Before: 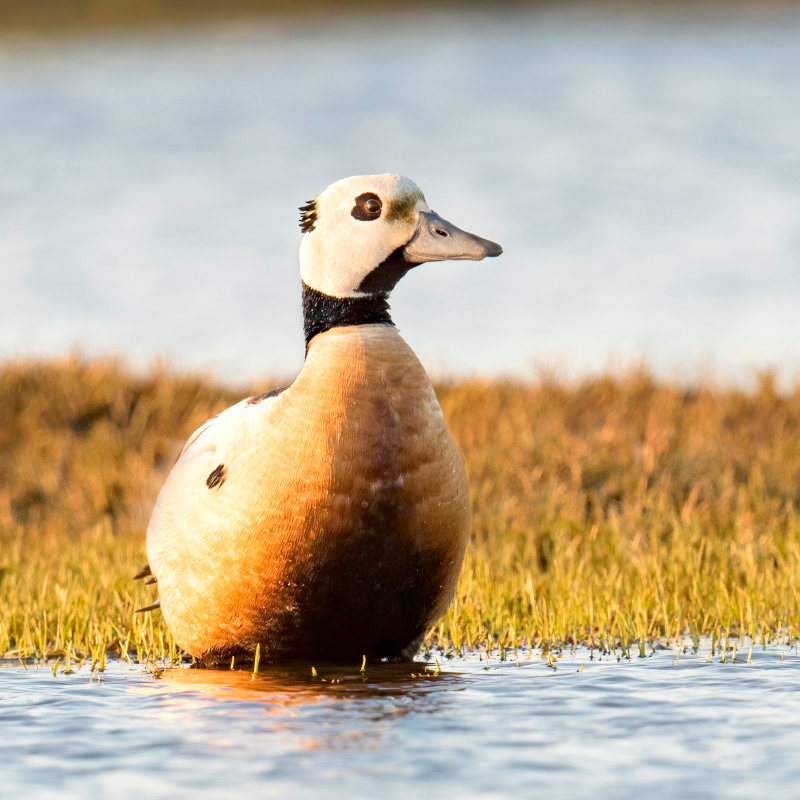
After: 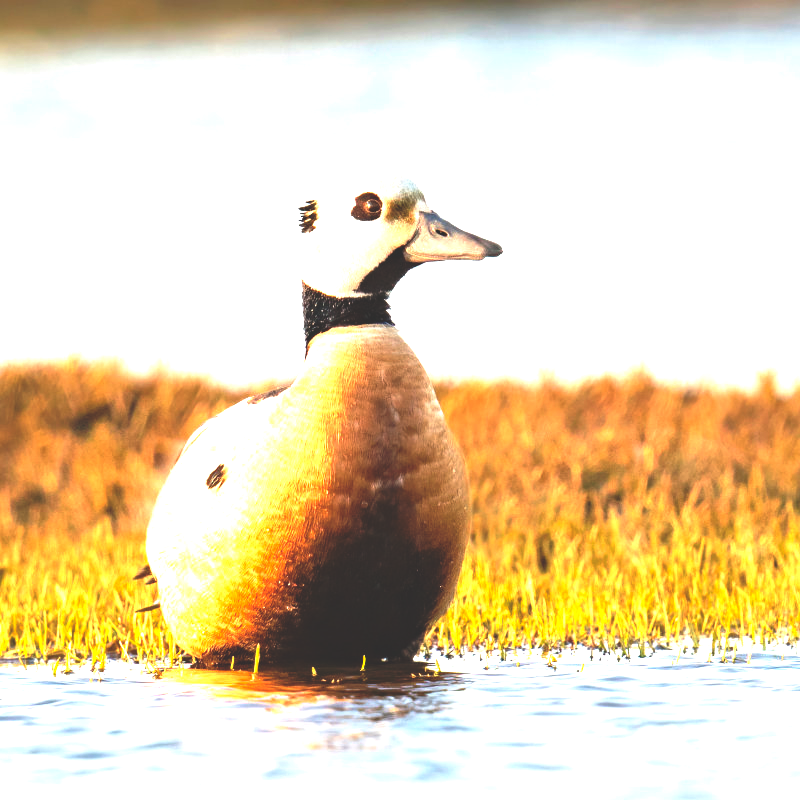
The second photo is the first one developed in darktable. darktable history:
rgb curve: curves: ch0 [(0, 0.186) (0.314, 0.284) (0.775, 0.708) (1, 1)], compensate middle gray true, preserve colors none
exposure: exposure 1.061 EV, compensate highlight preservation false
